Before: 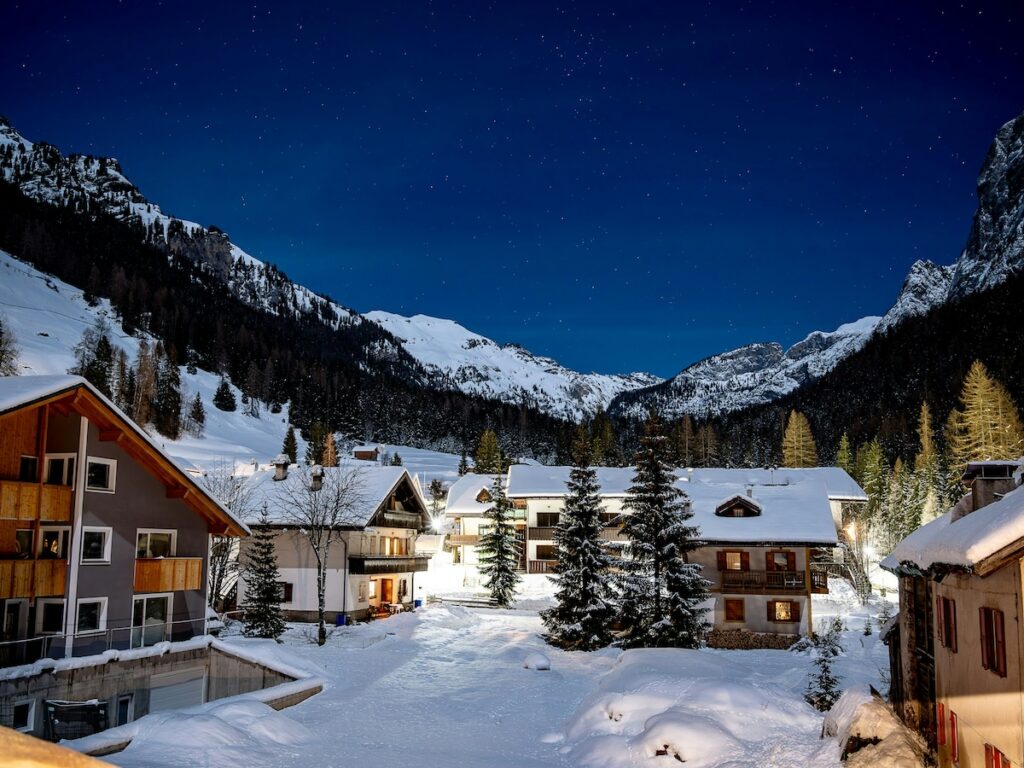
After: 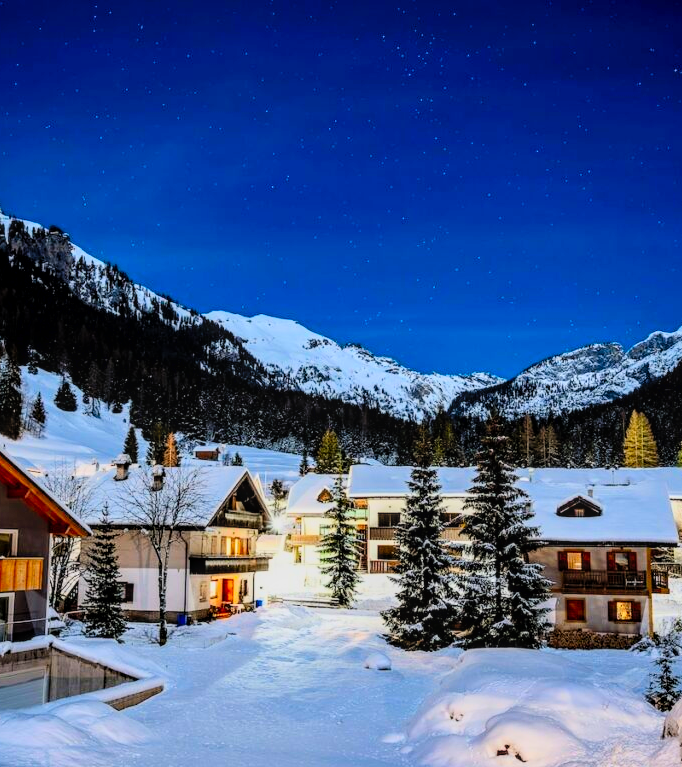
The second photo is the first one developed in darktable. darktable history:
crop and rotate: left 15.546%, right 17.787%
local contrast: on, module defaults
contrast brightness saturation: contrast 0.2, brightness 0.2, saturation 0.8
filmic rgb: black relative exposure -7.65 EV, white relative exposure 4.56 EV, hardness 3.61, color science v6 (2022)
